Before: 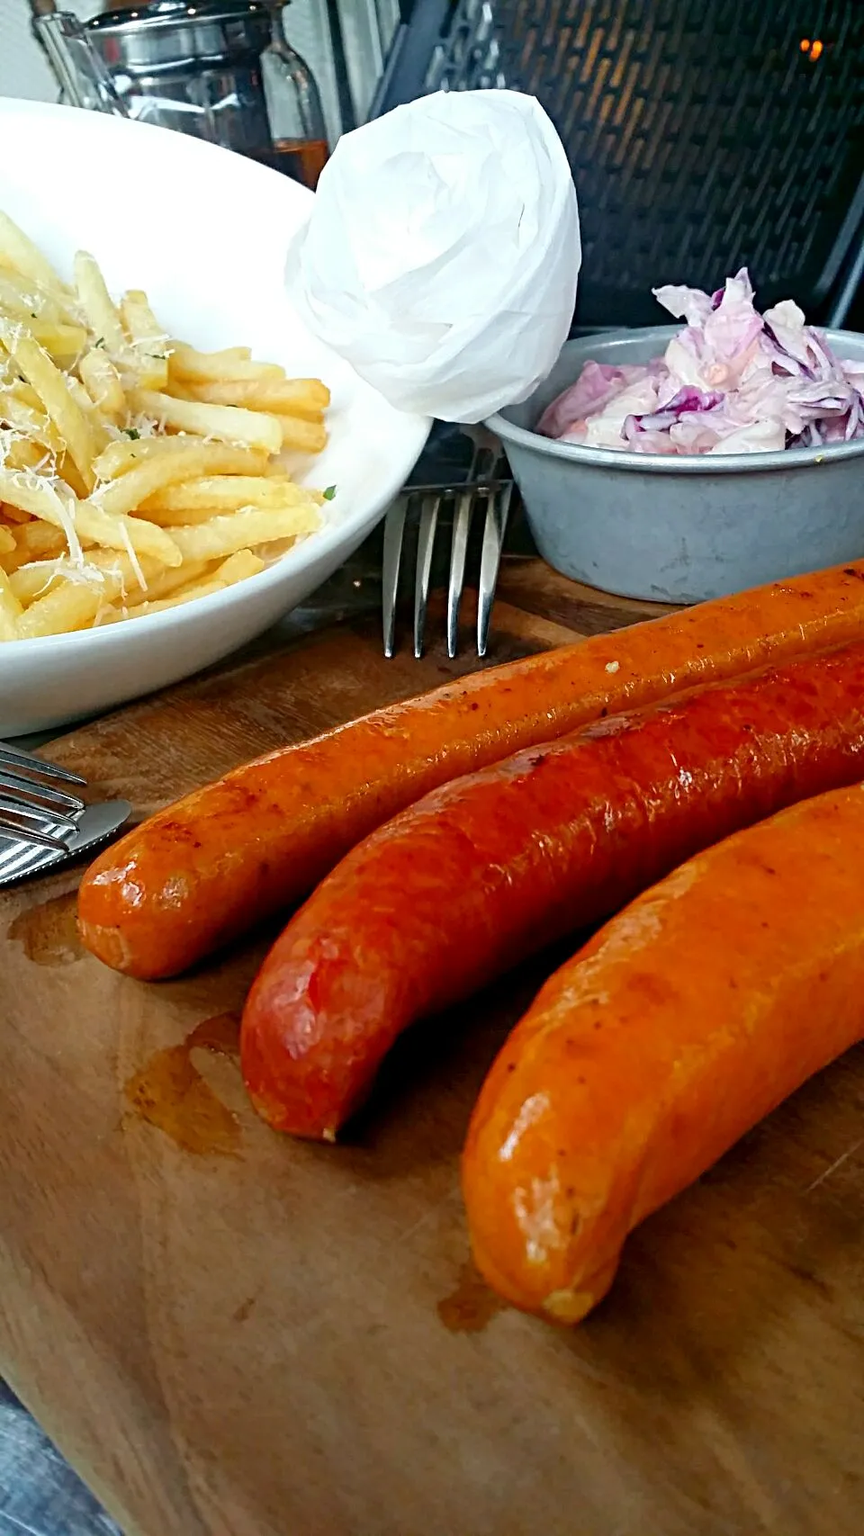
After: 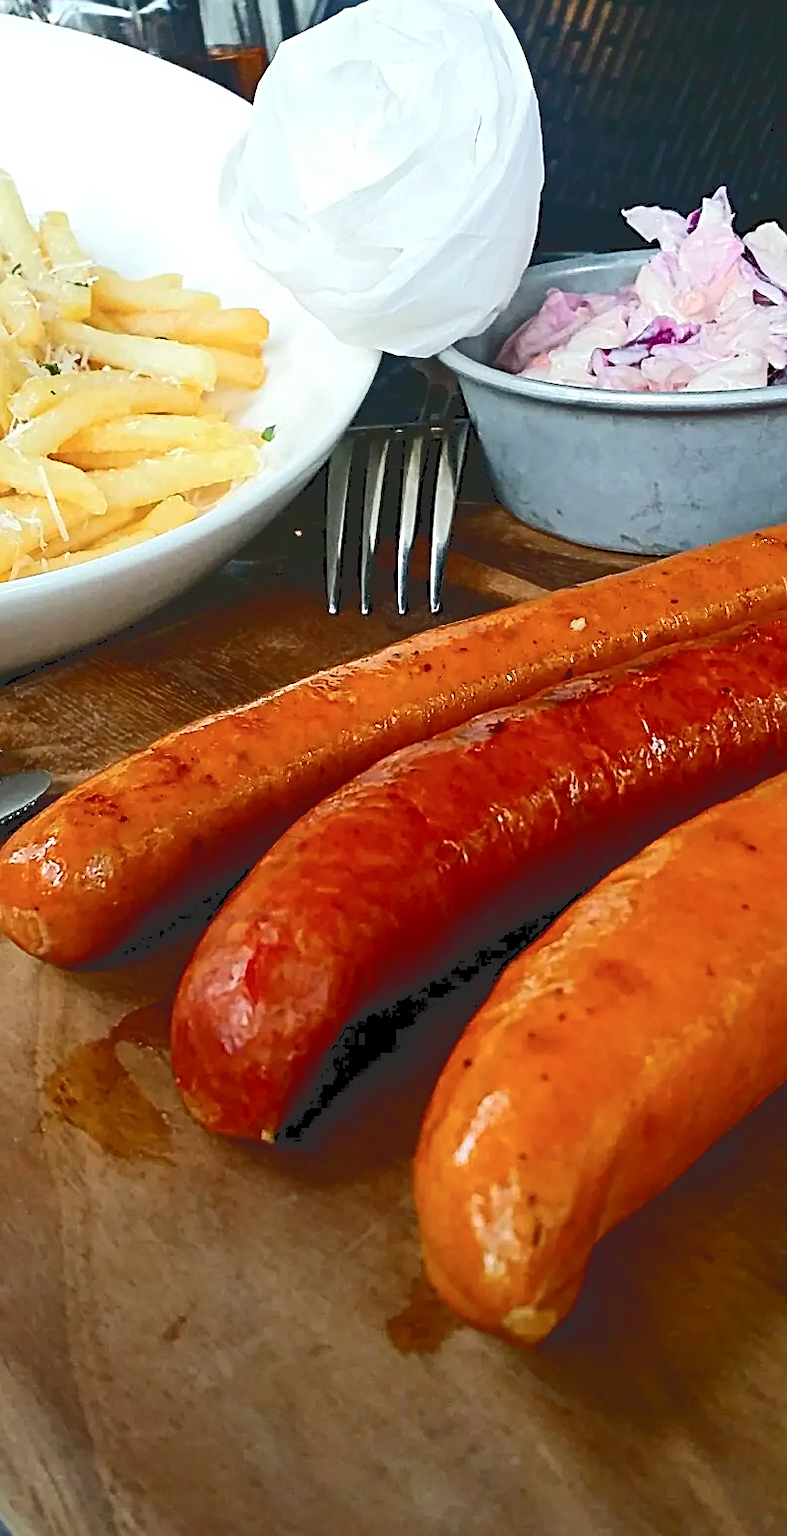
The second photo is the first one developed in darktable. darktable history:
sharpen: on, module defaults
crop: left 9.793%, top 6.341%, right 6.975%, bottom 2.367%
tone curve: curves: ch0 [(0, 0) (0.003, 0.17) (0.011, 0.17) (0.025, 0.17) (0.044, 0.168) (0.069, 0.167) (0.1, 0.173) (0.136, 0.181) (0.177, 0.199) (0.224, 0.226) (0.277, 0.271) (0.335, 0.333) (0.399, 0.419) (0.468, 0.52) (0.543, 0.621) (0.623, 0.716) (0.709, 0.795) (0.801, 0.867) (0.898, 0.914) (1, 1)], color space Lab, independent channels, preserve colors none
